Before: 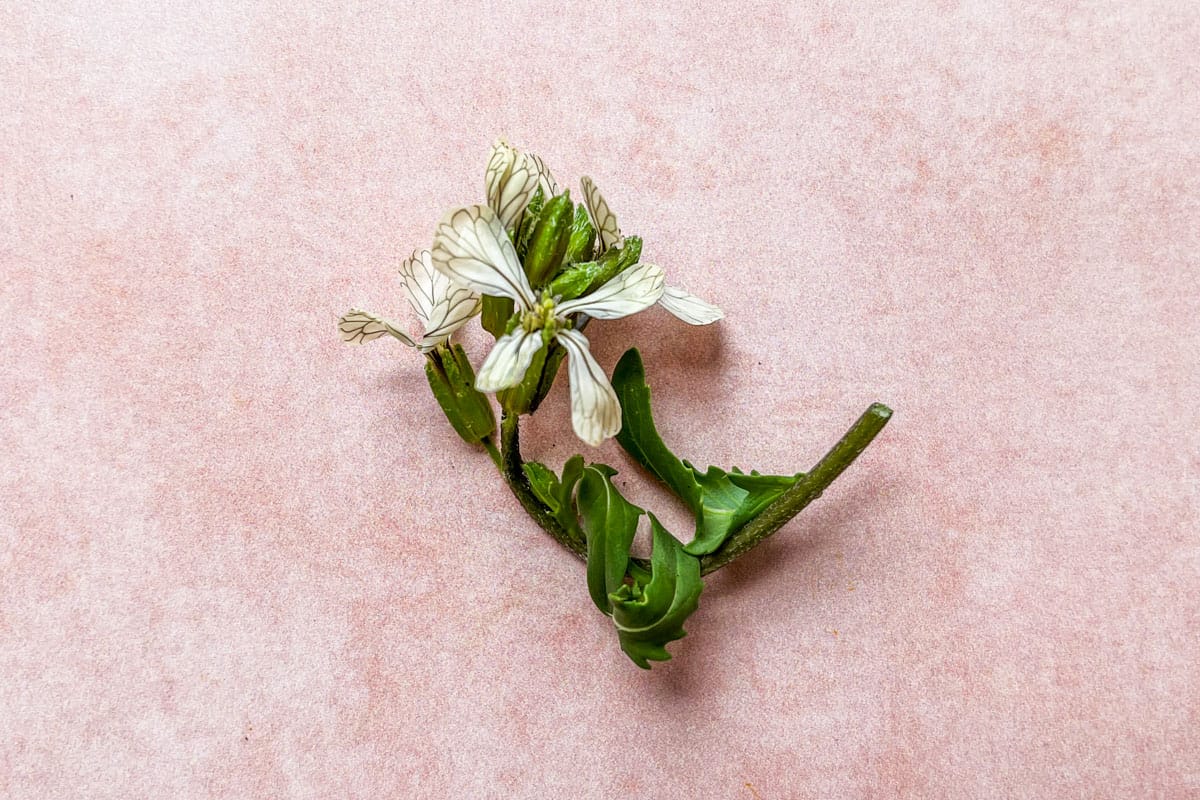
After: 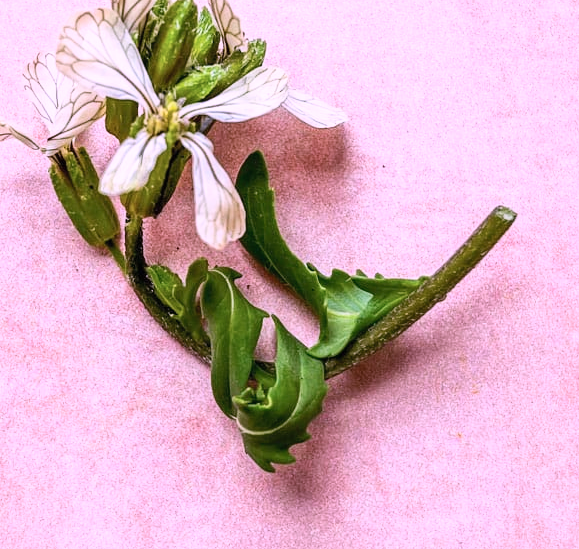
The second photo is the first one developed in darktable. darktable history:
contrast brightness saturation: contrast 0.2, brightness 0.16, saturation 0.22
crop: left 31.379%, top 24.658%, right 20.326%, bottom 6.628%
color correction: highlights a* 15.46, highlights b* -20.56
